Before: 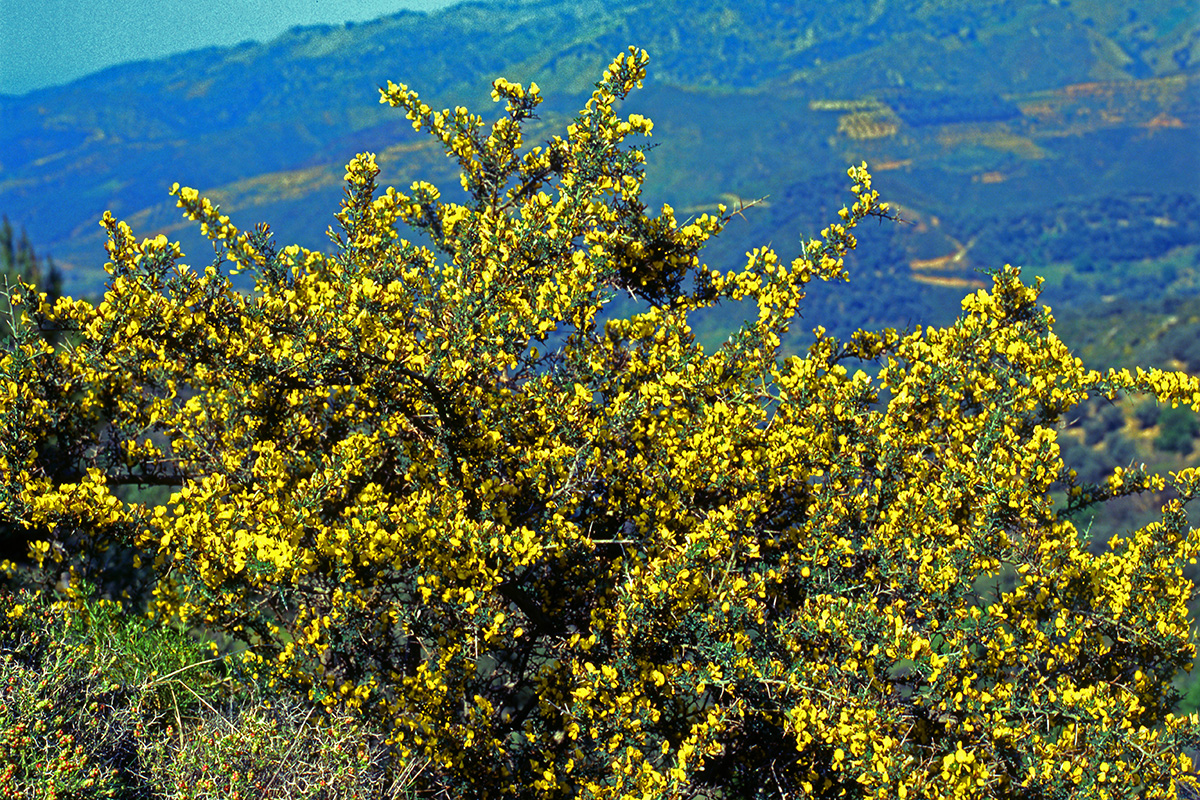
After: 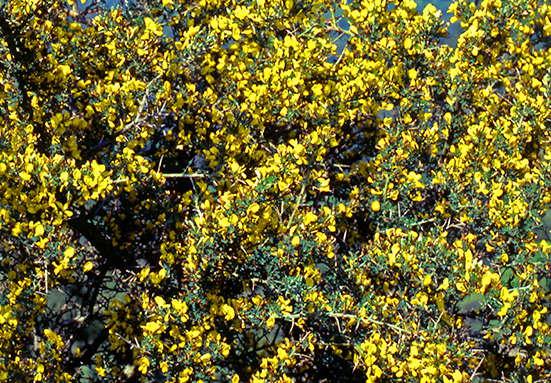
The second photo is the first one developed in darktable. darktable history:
crop: left 35.873%, top 45.873%, right 18.183%, bottom 6.197%
